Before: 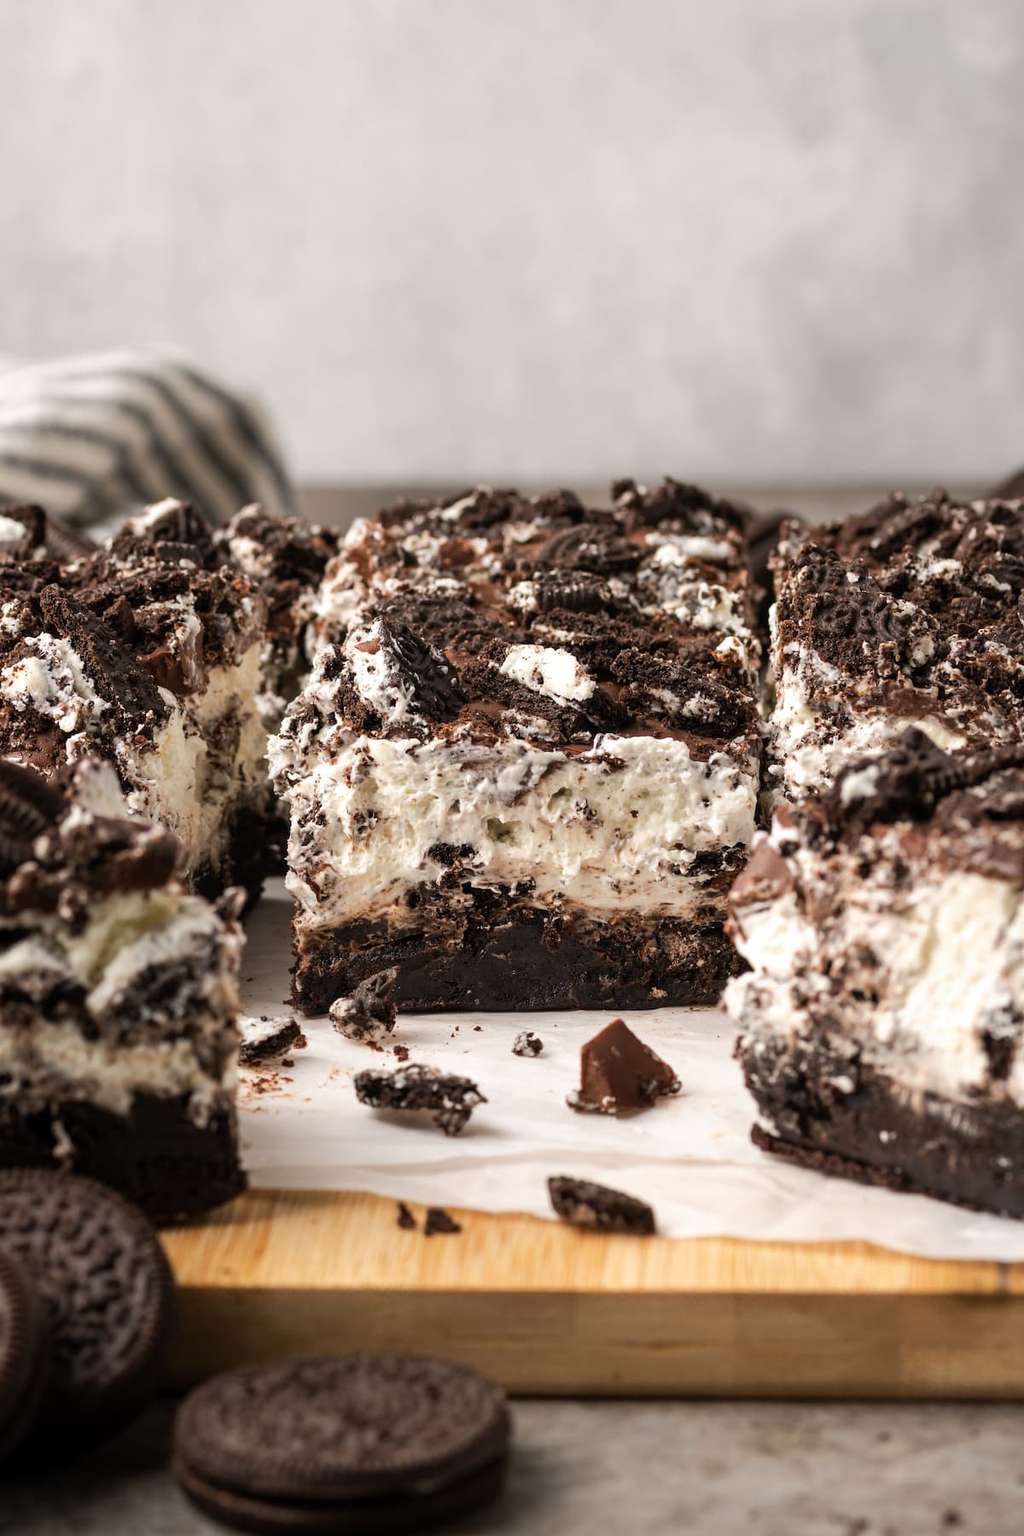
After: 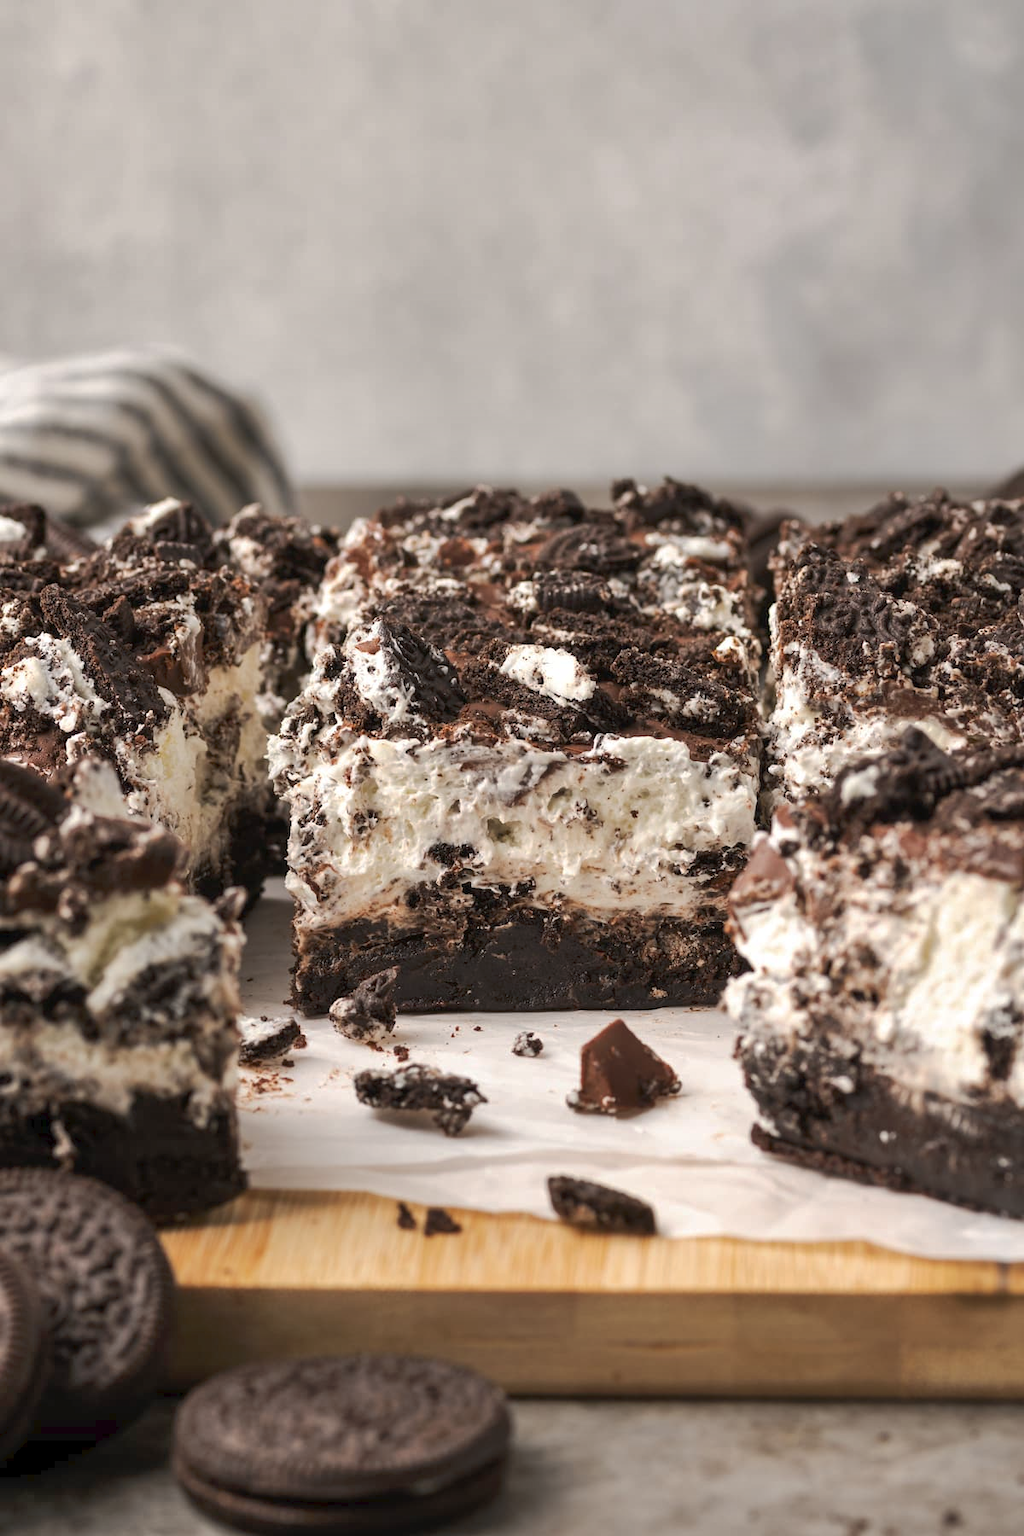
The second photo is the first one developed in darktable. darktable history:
tone curve: curves: ch0 [(0, 0) (0.003, 0.023) (0.011, 0.033) (0.025, 0.057) (0.044, 0.099) (0.069, 0.132) (0.1, 0.155) (0.136, 0.179) (0.177, 0.213) (0.224, 0.255) (0.277, 0.299) (0.335, 0.347) (0.399, 0.407) (0.468, 0.473) (0.543, 0.546) (0.623, 0.619) (0.709, 0.698) (0.801, 0.775) (0.898, 0.871) (1, 1)], preserve colors none
shadows and highlights: low approximation 0.01, soften with gaussian
